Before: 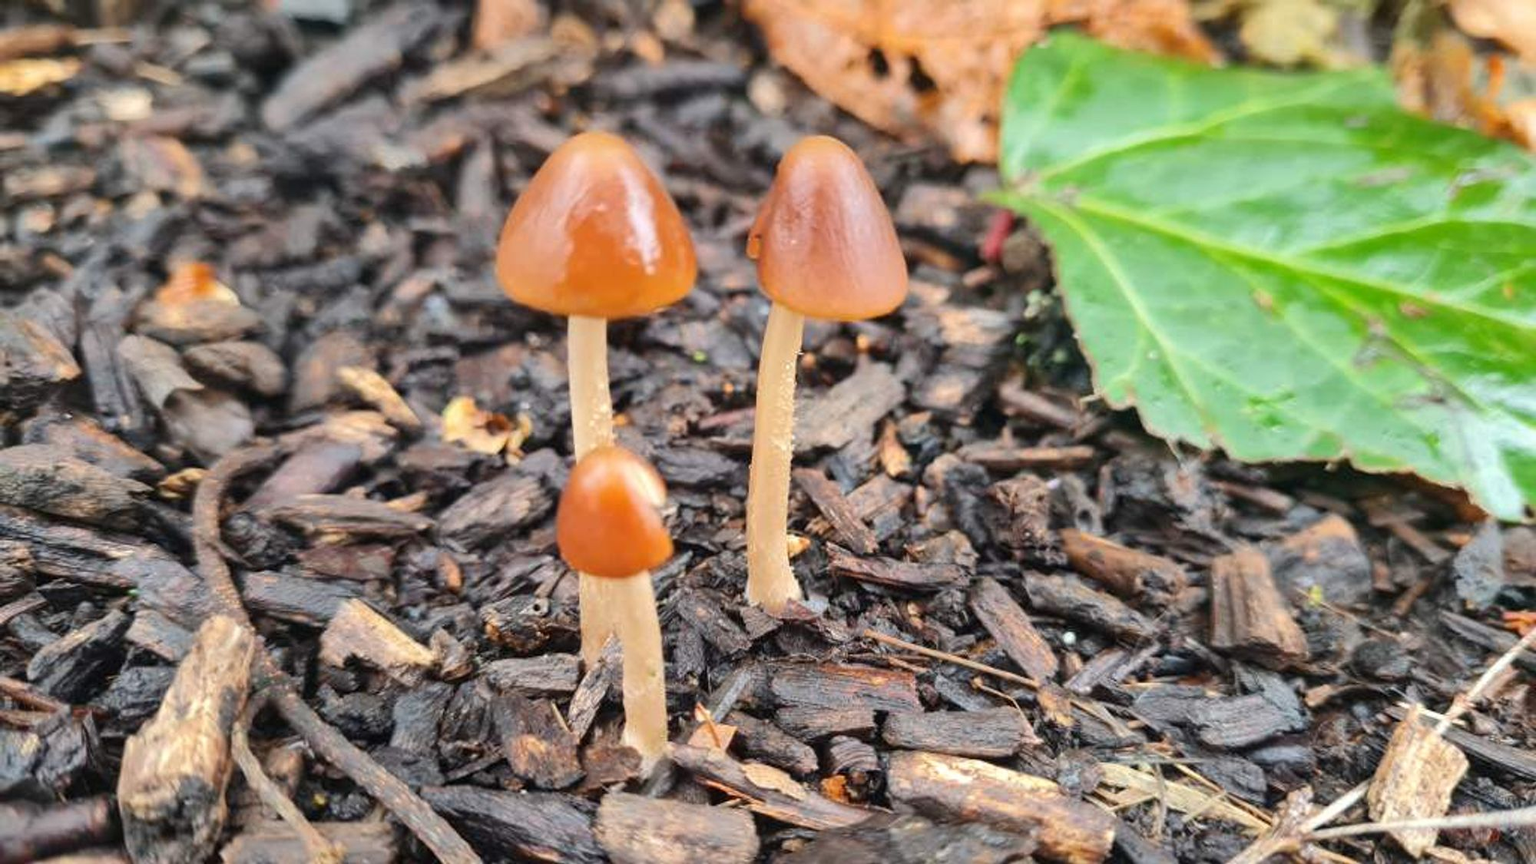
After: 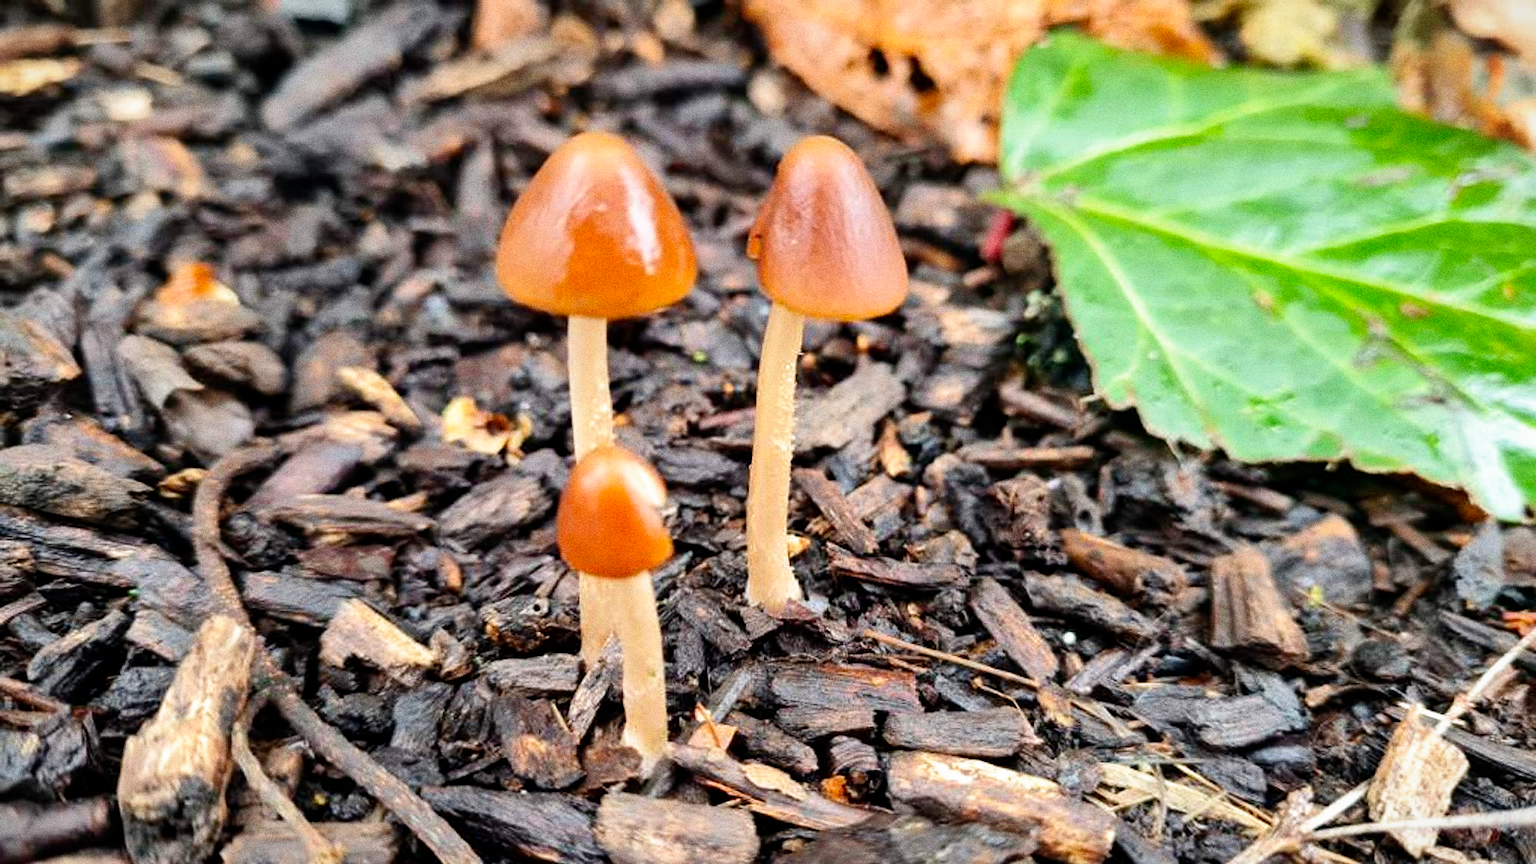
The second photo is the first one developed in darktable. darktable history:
filmic rgb: black relative exposure -8.7 EV, white relative exposure 2.7 EV, threshold 3 EV, target black luminance 0%, hardness 6.25, latitude 76.53%, contrast 1.326, shadows ↔ highlights balance -0.349%, preserve chrominance no, color science v4 (2020), enable highlight reconstruction true
grain: coarseness 0.09 ISO, strength 40%
vignetting: fall-off start 100%, brightness -0.282, width/height ratio 1.31
